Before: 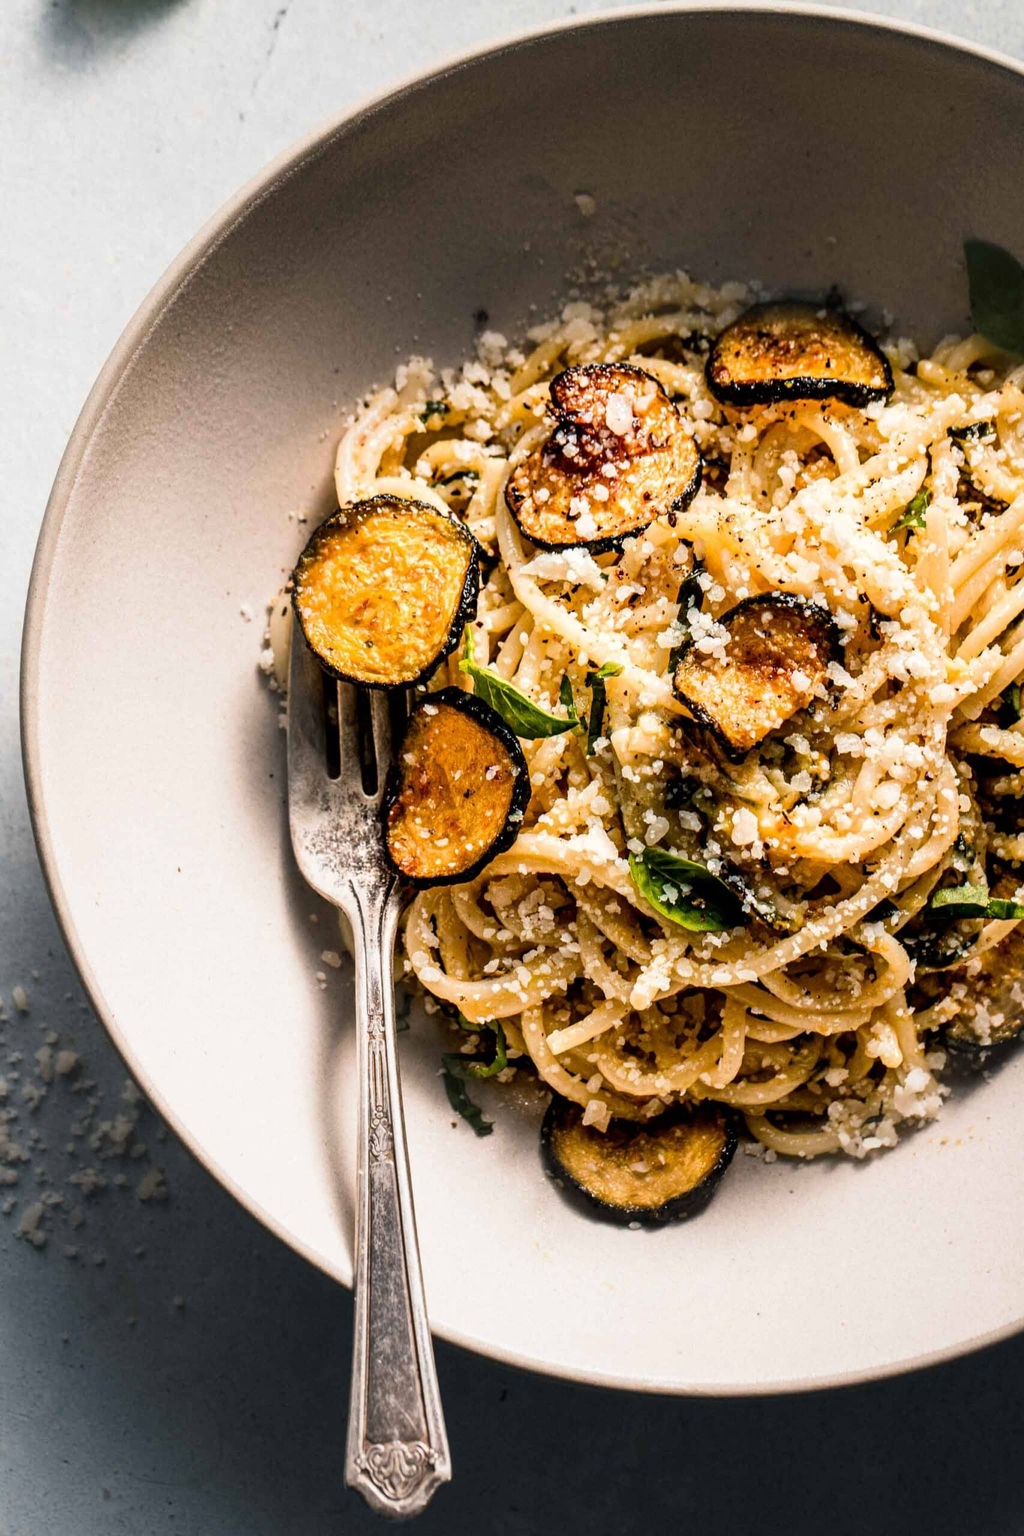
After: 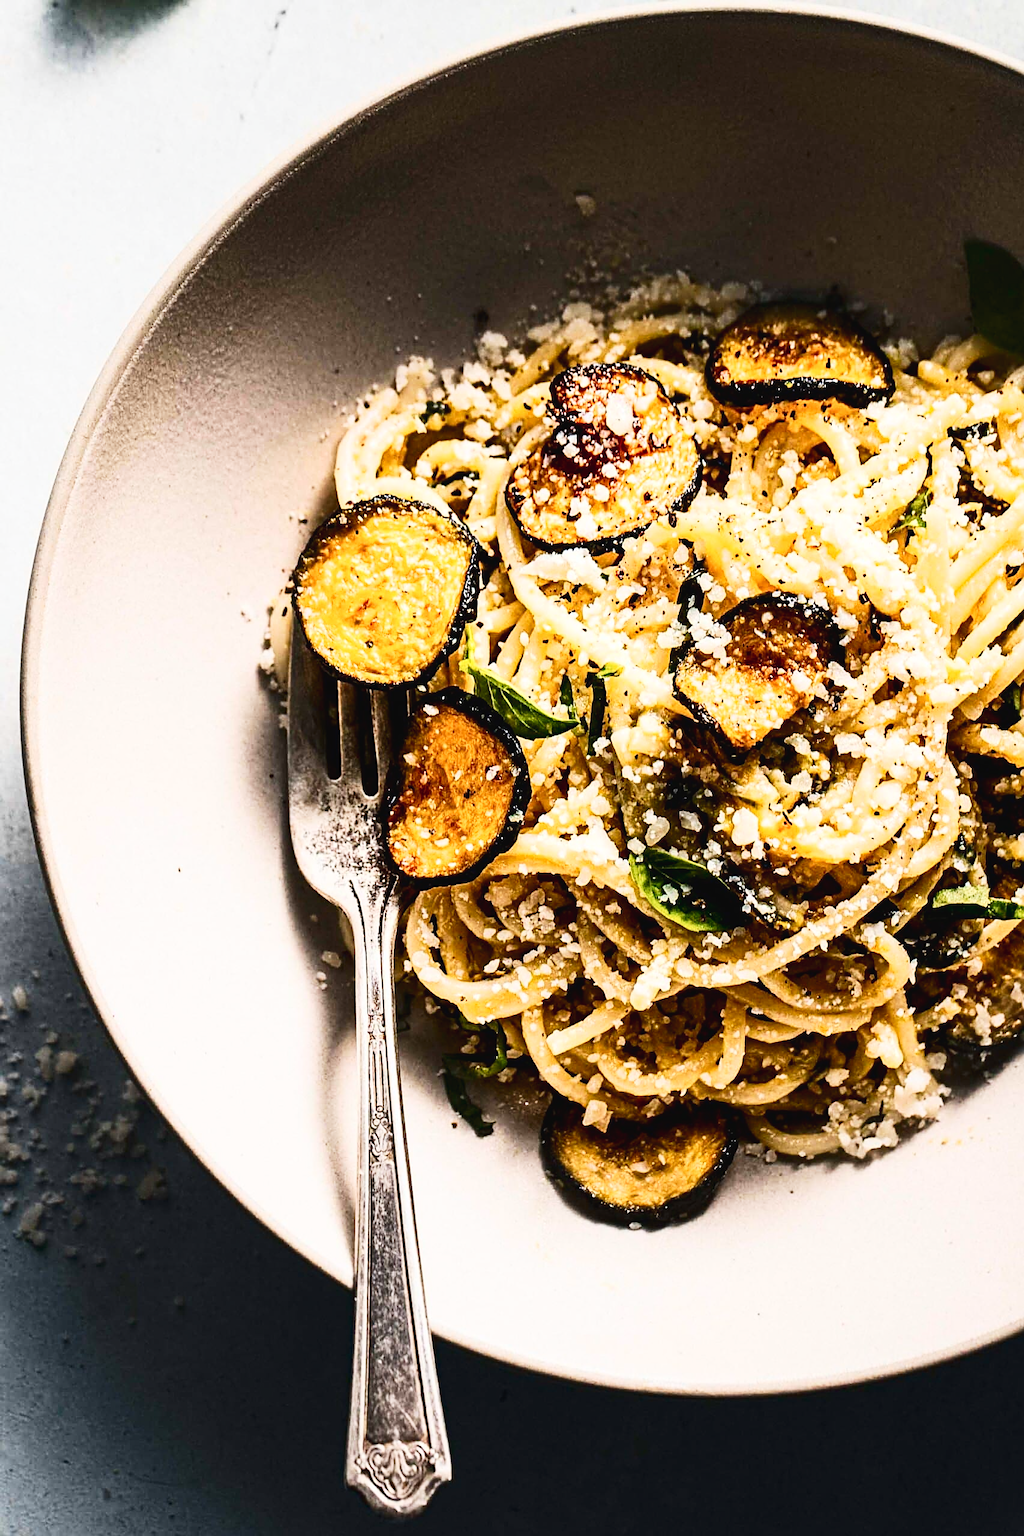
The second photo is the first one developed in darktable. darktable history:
sharpen: on, module defaults
contrast brightness saturation: contrast 0.299
tone curve: curves: ch0 [(0, 0.028) (0.138, 0.156) (0.468, 0.516) (0.754, 0.823) (1, 1)], preserve colors none
haze removal: compatibility mode true, adaptive false
